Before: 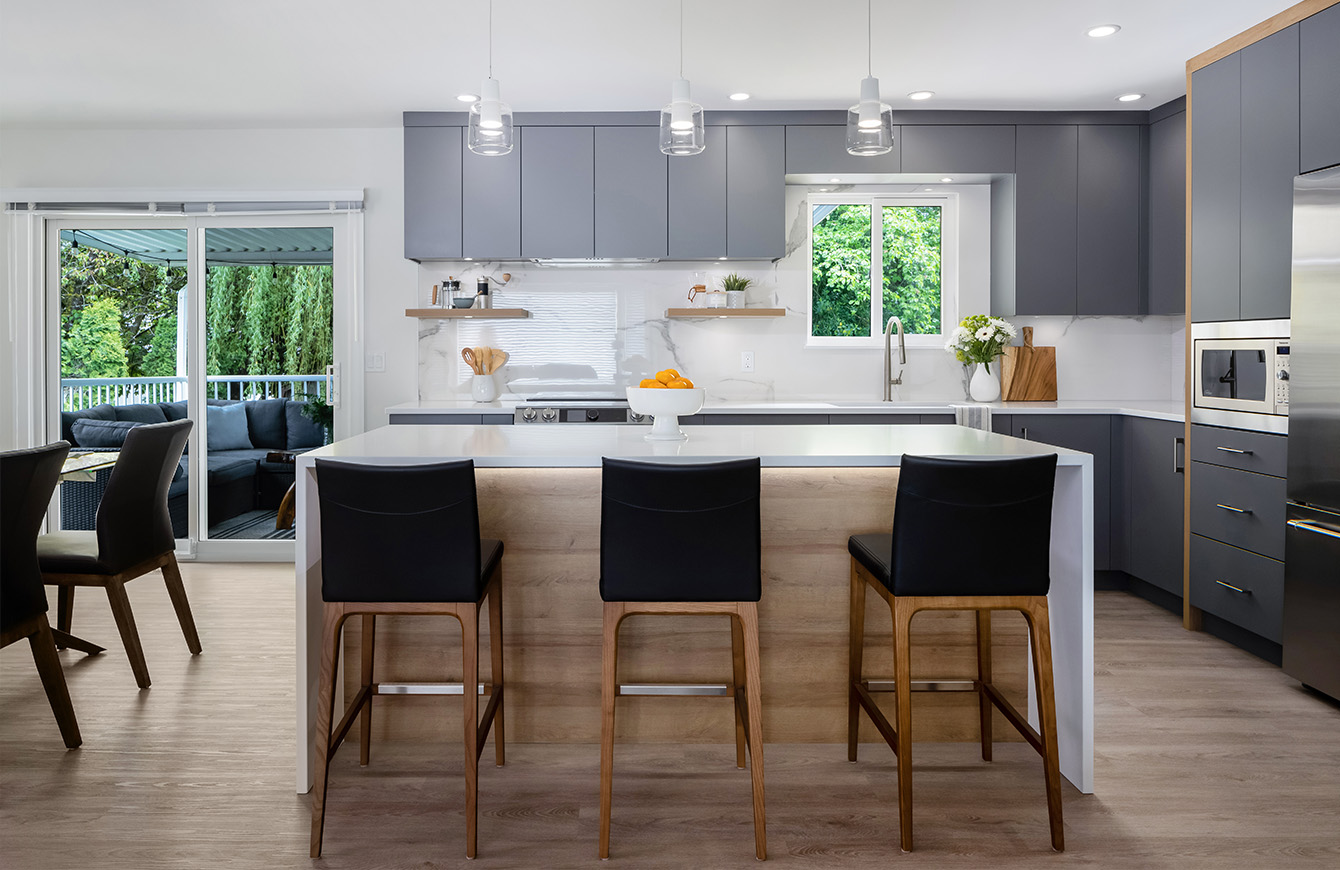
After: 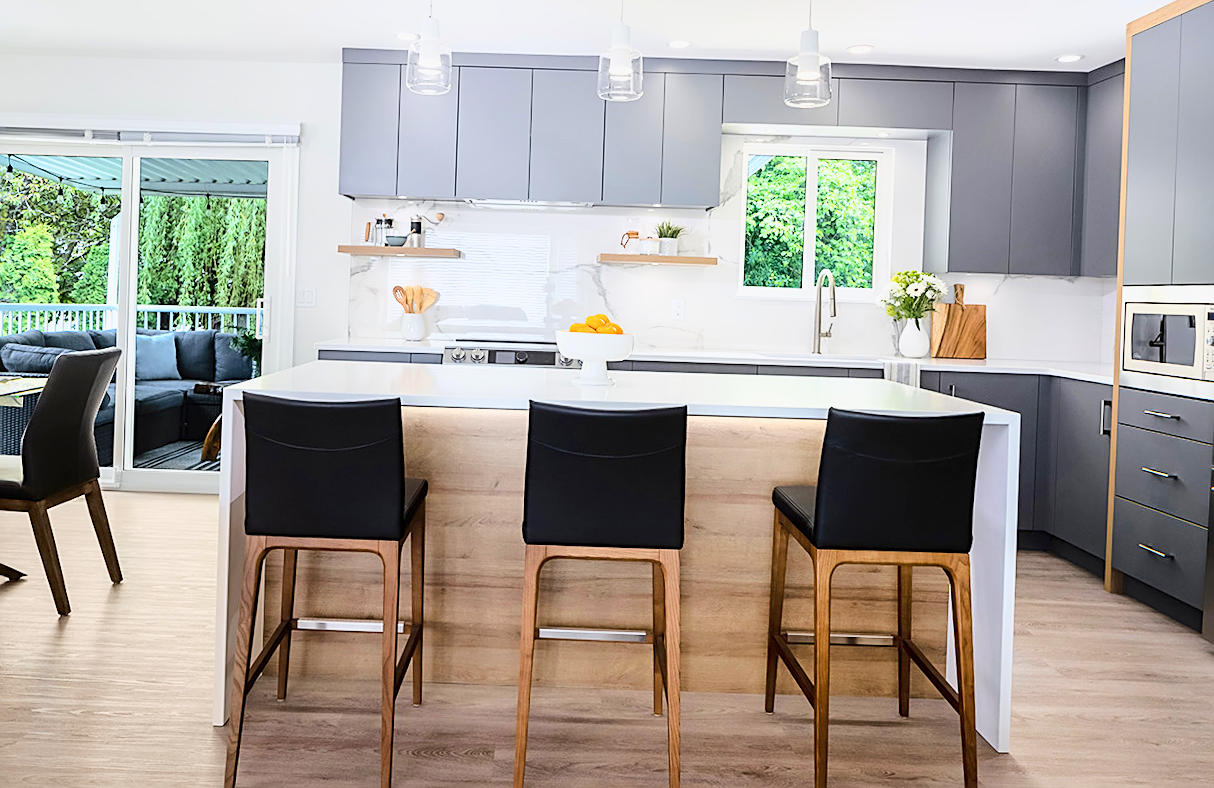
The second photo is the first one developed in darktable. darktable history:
crop and rotate: angle -1.96°, left 3.097%, top 4.154%, right 1.586%, bottom 0.529%
base curve: curves: ch0 [(0, 0) (0.025, 0.046) (0.112, 0.277) (0.467, 0.74) (0.814, 0.929) (1, 0.942)]
sharpen: on, module defaults
